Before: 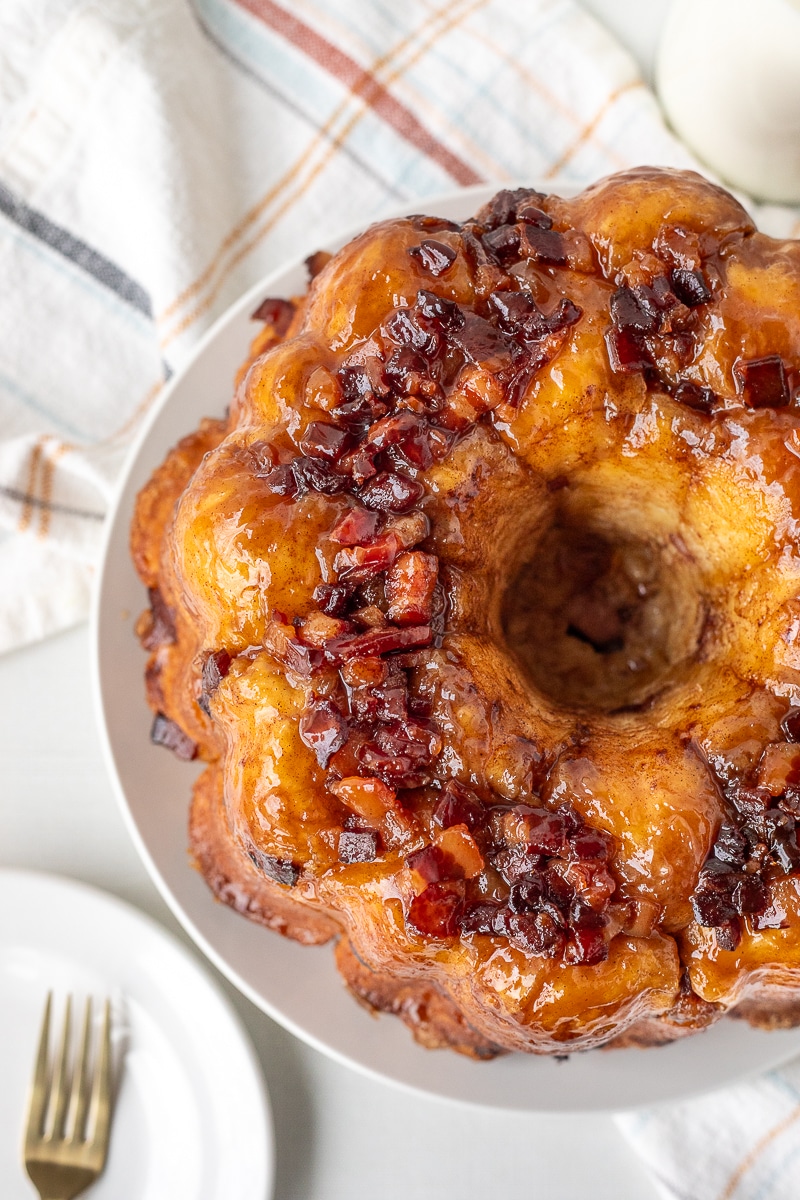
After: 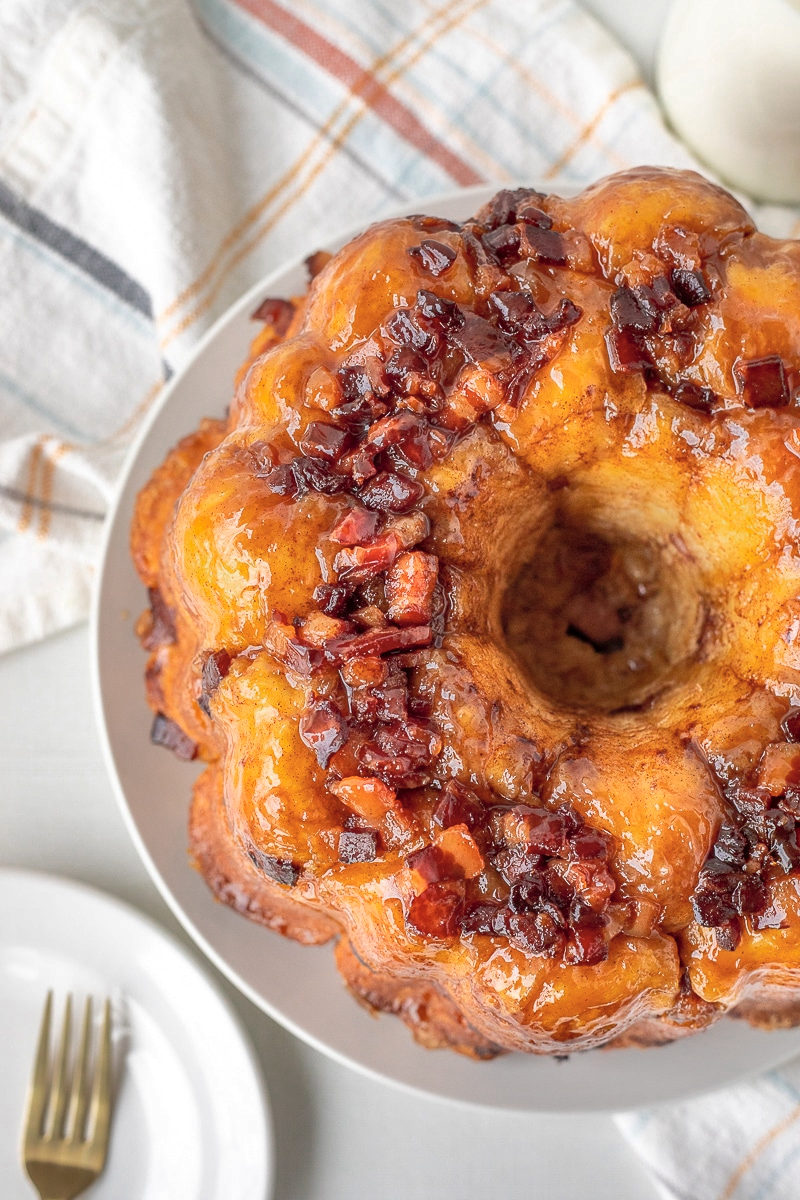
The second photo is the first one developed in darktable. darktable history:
local contrast: mode bilateral grid, contrast 20, coarseness 51, detail 102%, midtone range 0.2
color zones: curves: ch0 [(0, 0.465) (0.092, 0.596) (0.289, 0.464) (0.429, 0.453) (0.571, 0.464) (0.714, 0.455) (0.857, 0.462) (1, 0.465)]
shadows and highlights: on, module defaults
